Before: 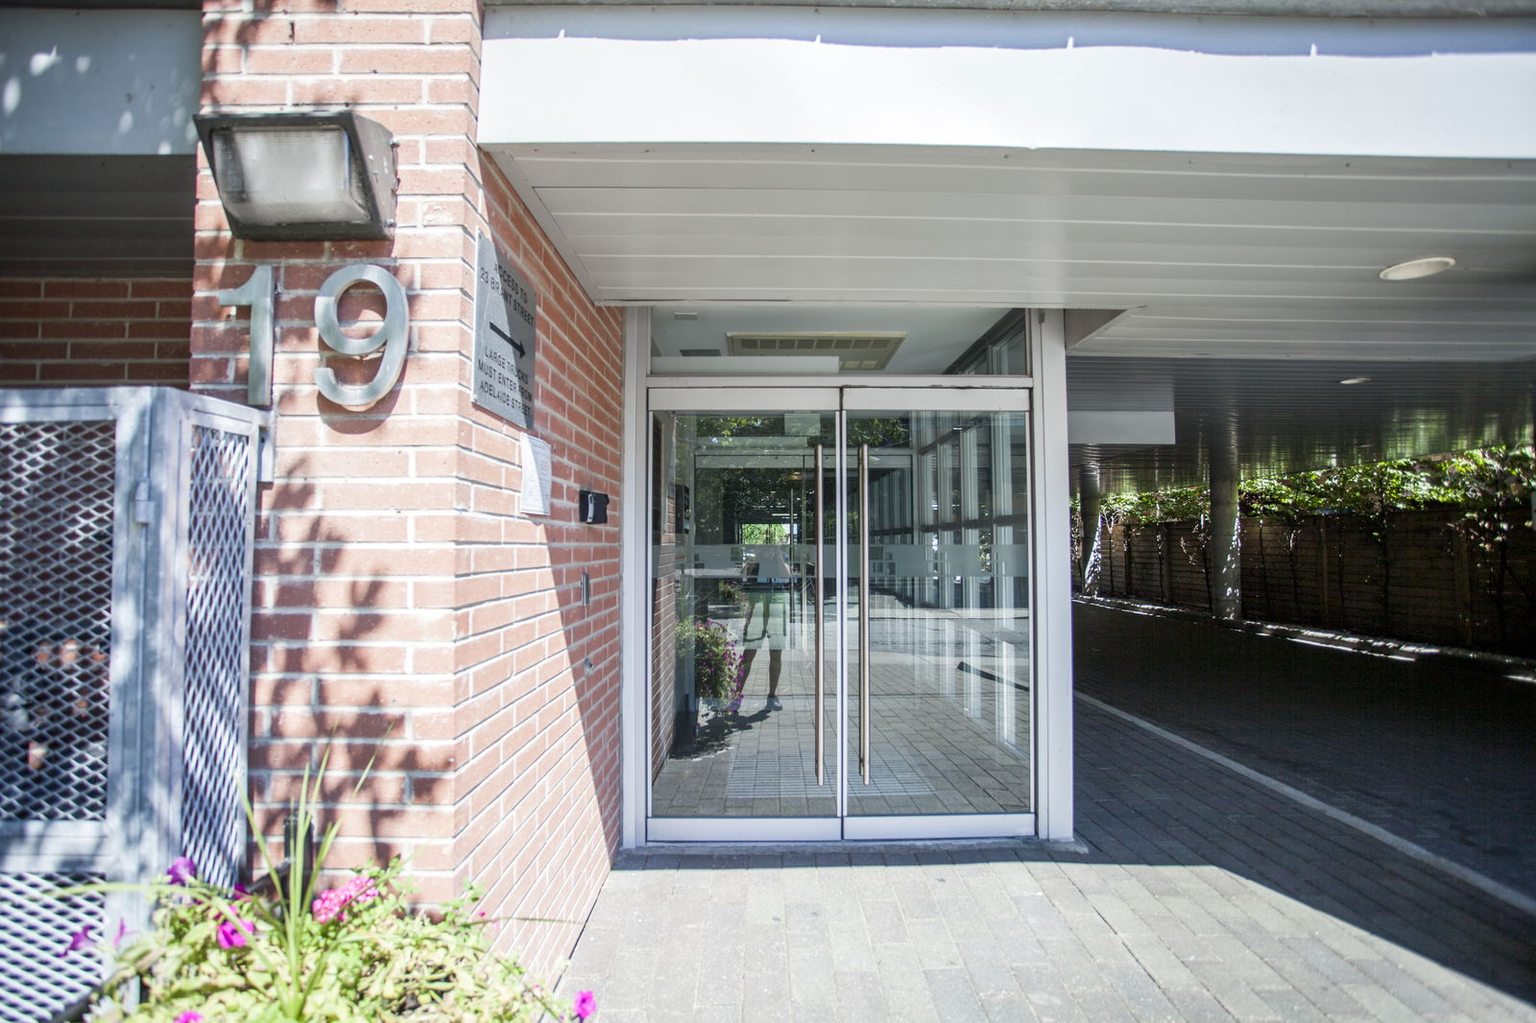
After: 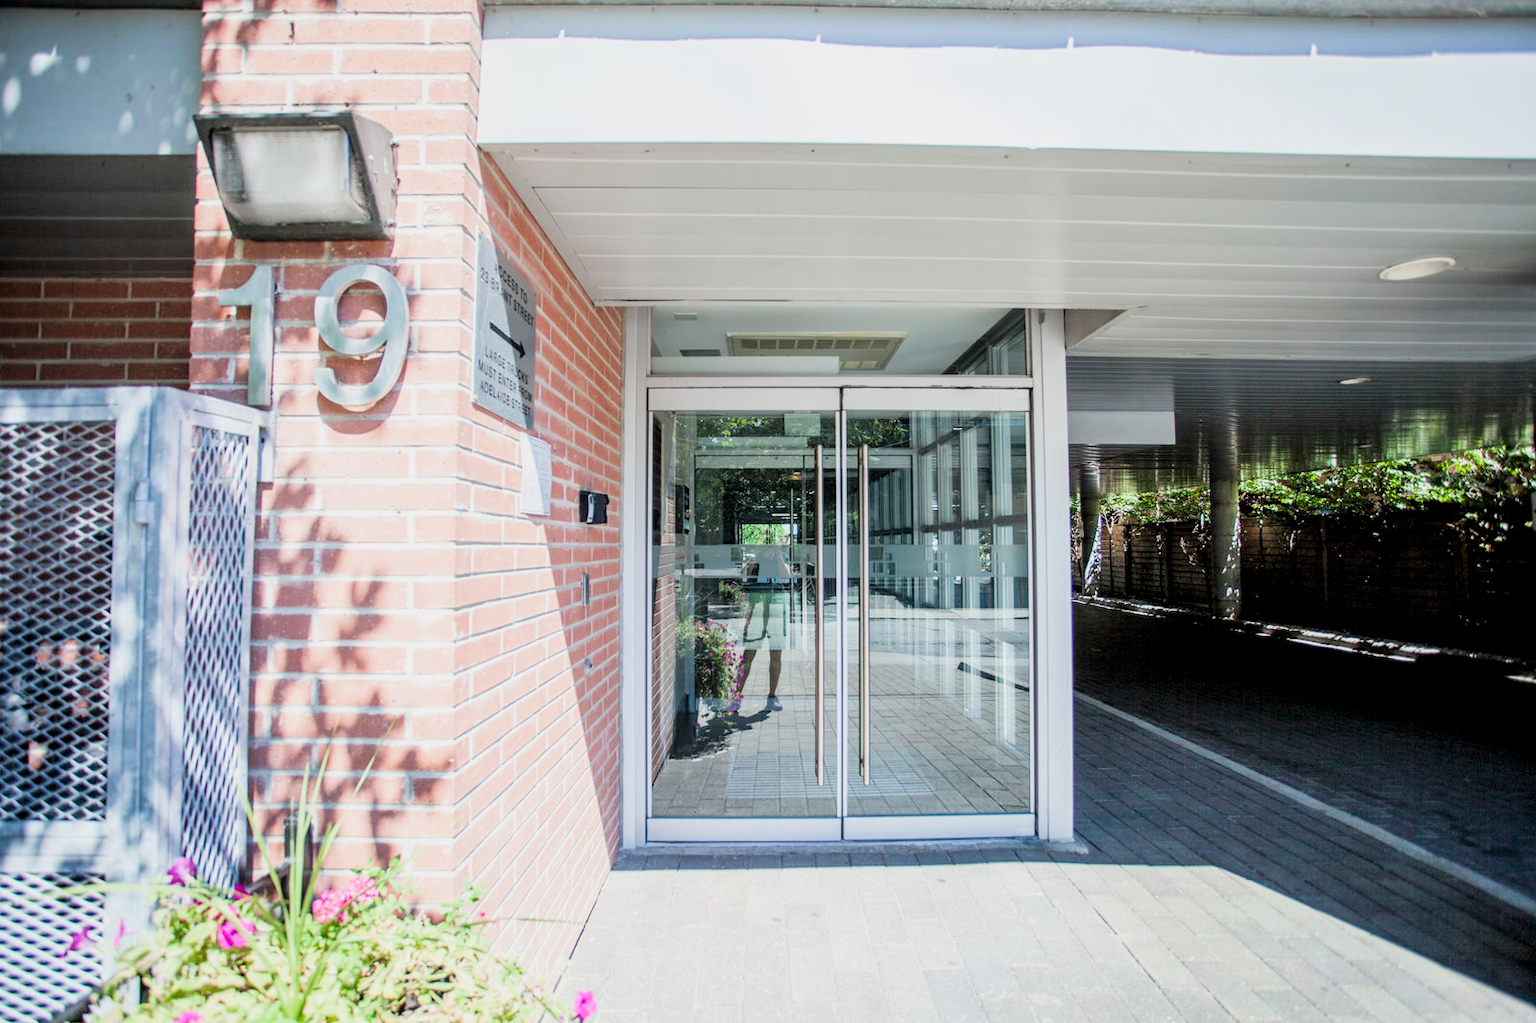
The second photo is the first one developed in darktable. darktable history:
filmic rgb: black relative exposure -7.65 EV, white relative exposure 4.56 EV, hardness 3.61
levels: levels [0.016, 0.492, 0.969]
exposure: exposure 0.6 EV, compensate highlight preservation false
